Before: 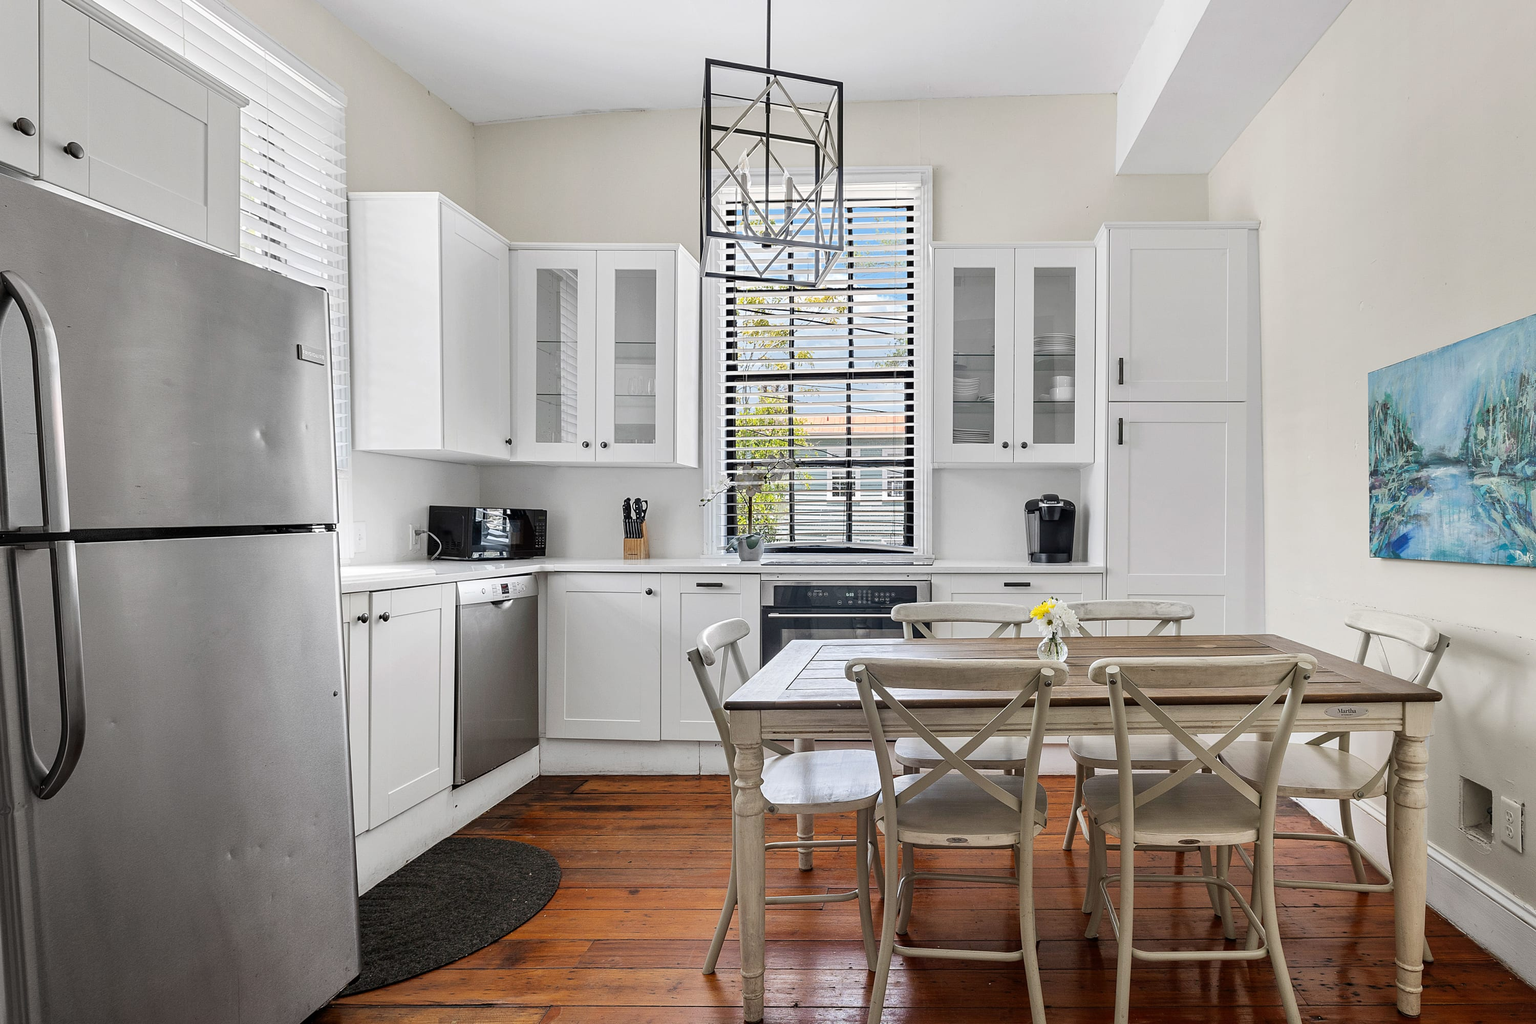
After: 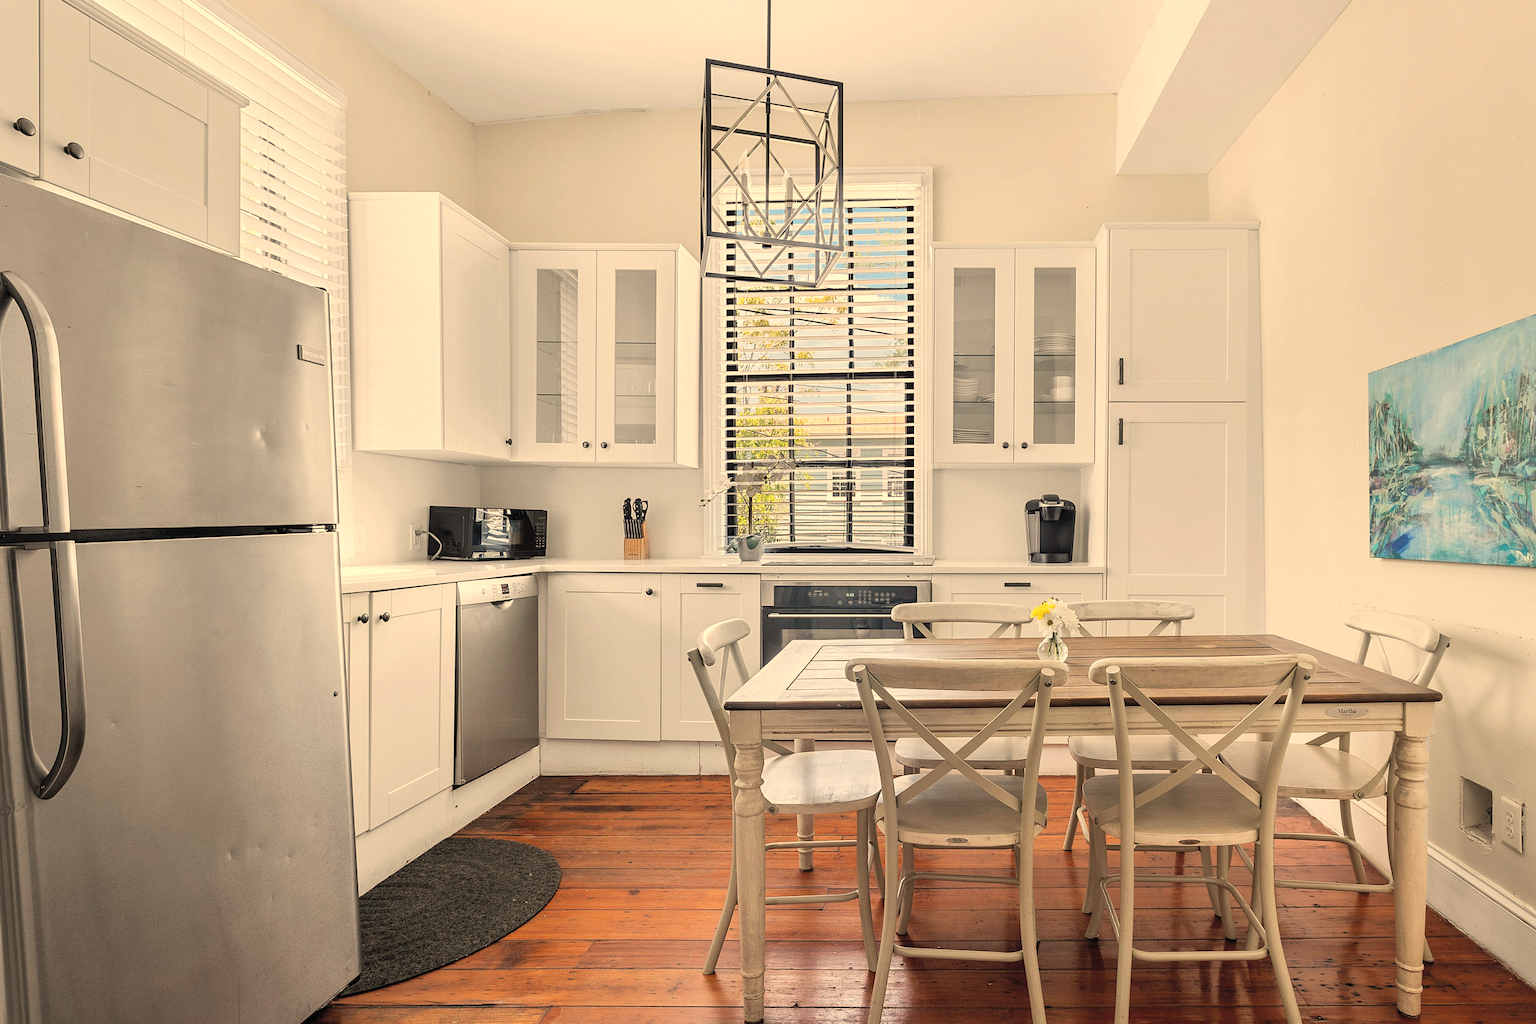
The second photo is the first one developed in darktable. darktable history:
contrast brightness saturation: brightness 0.15
white balance: red 1.138, green 0.996, blue 0.812
